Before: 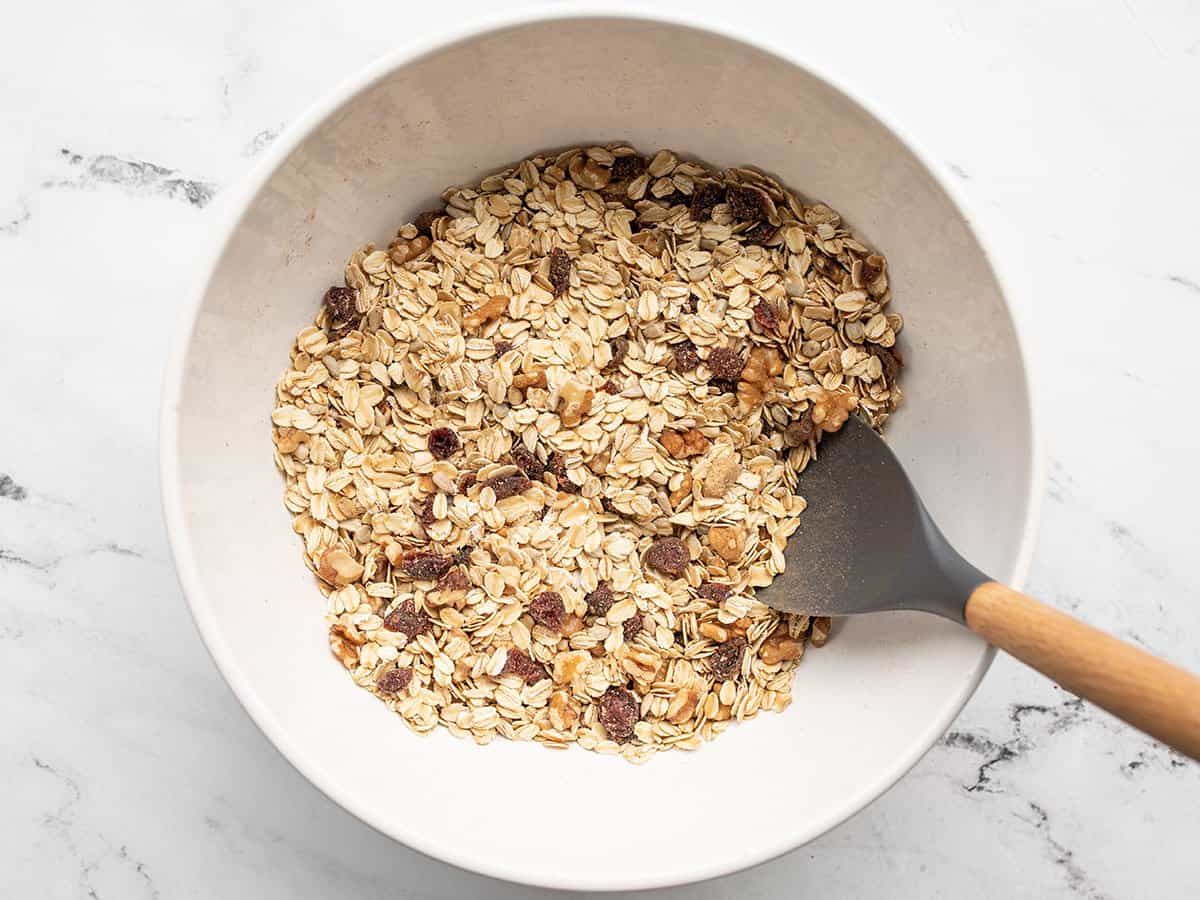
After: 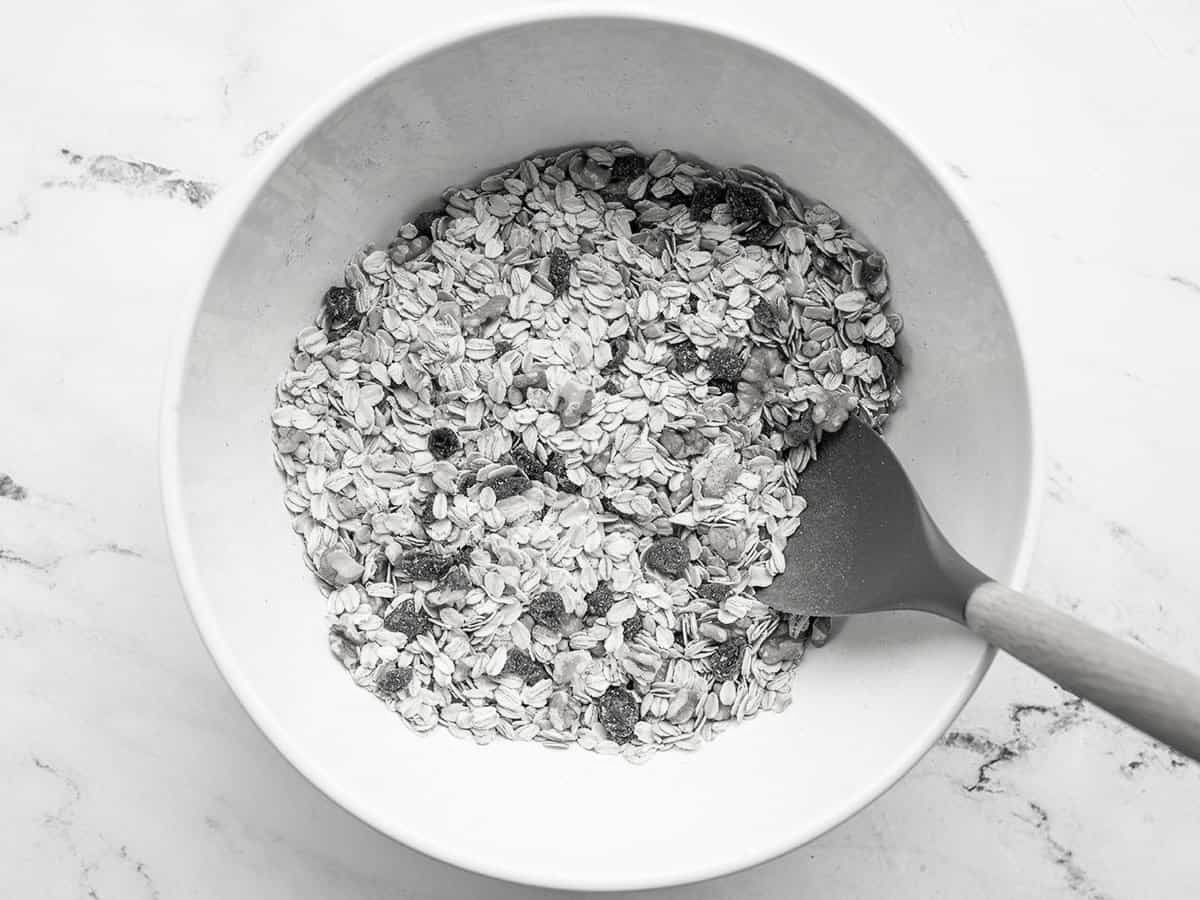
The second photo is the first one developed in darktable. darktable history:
contrast brightness saturation: saturation -0.985
